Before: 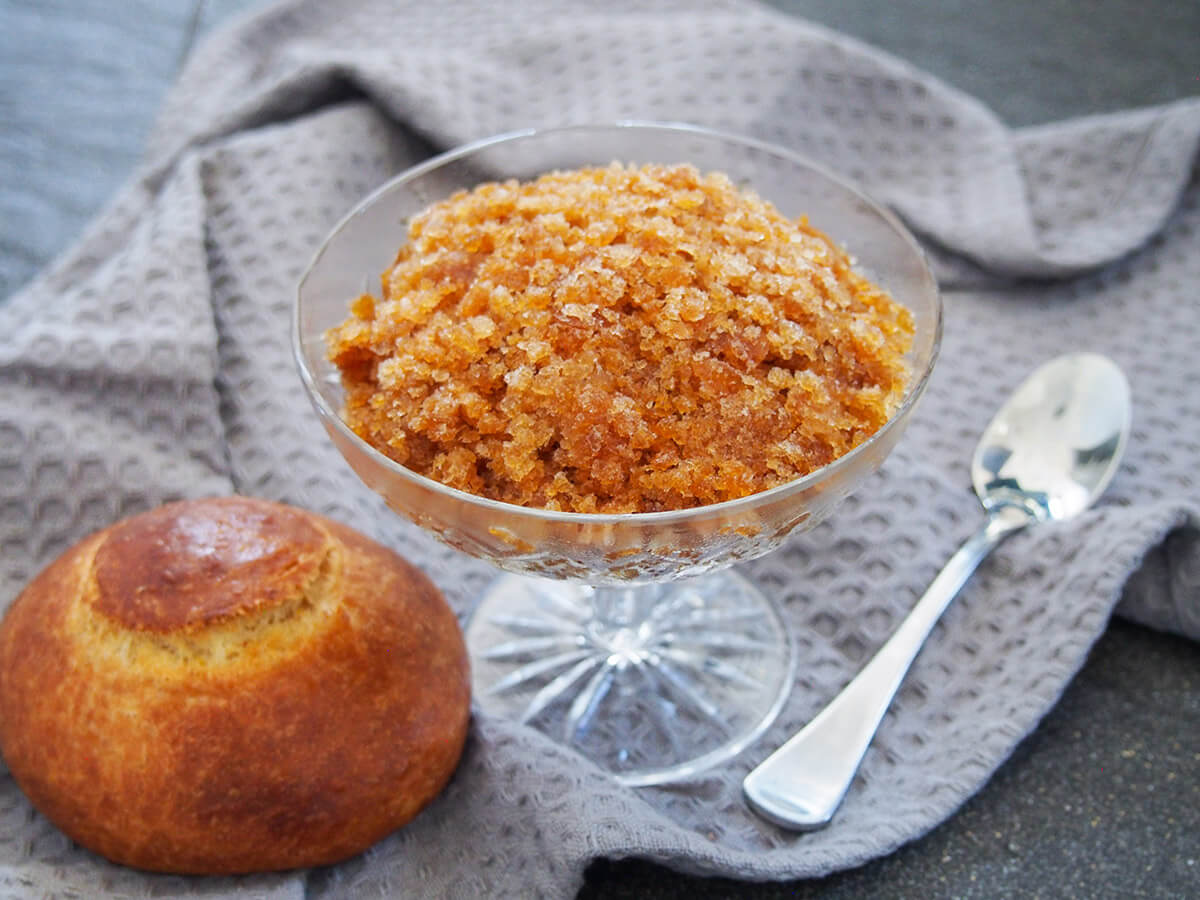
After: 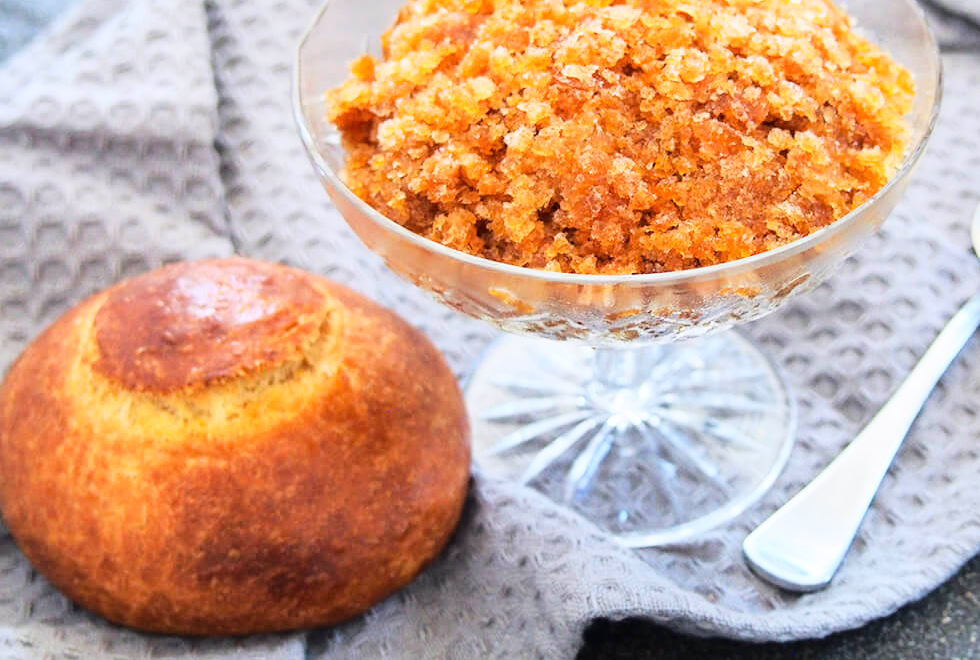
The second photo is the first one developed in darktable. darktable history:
base curve: curves: ch0 [(0, 0) (0.028, 0.03) (0.121, 0.232) (0.46, 0.748) (0.859, 0.968) (1, 1)]
crop: top 26.657%, right 18.042%
